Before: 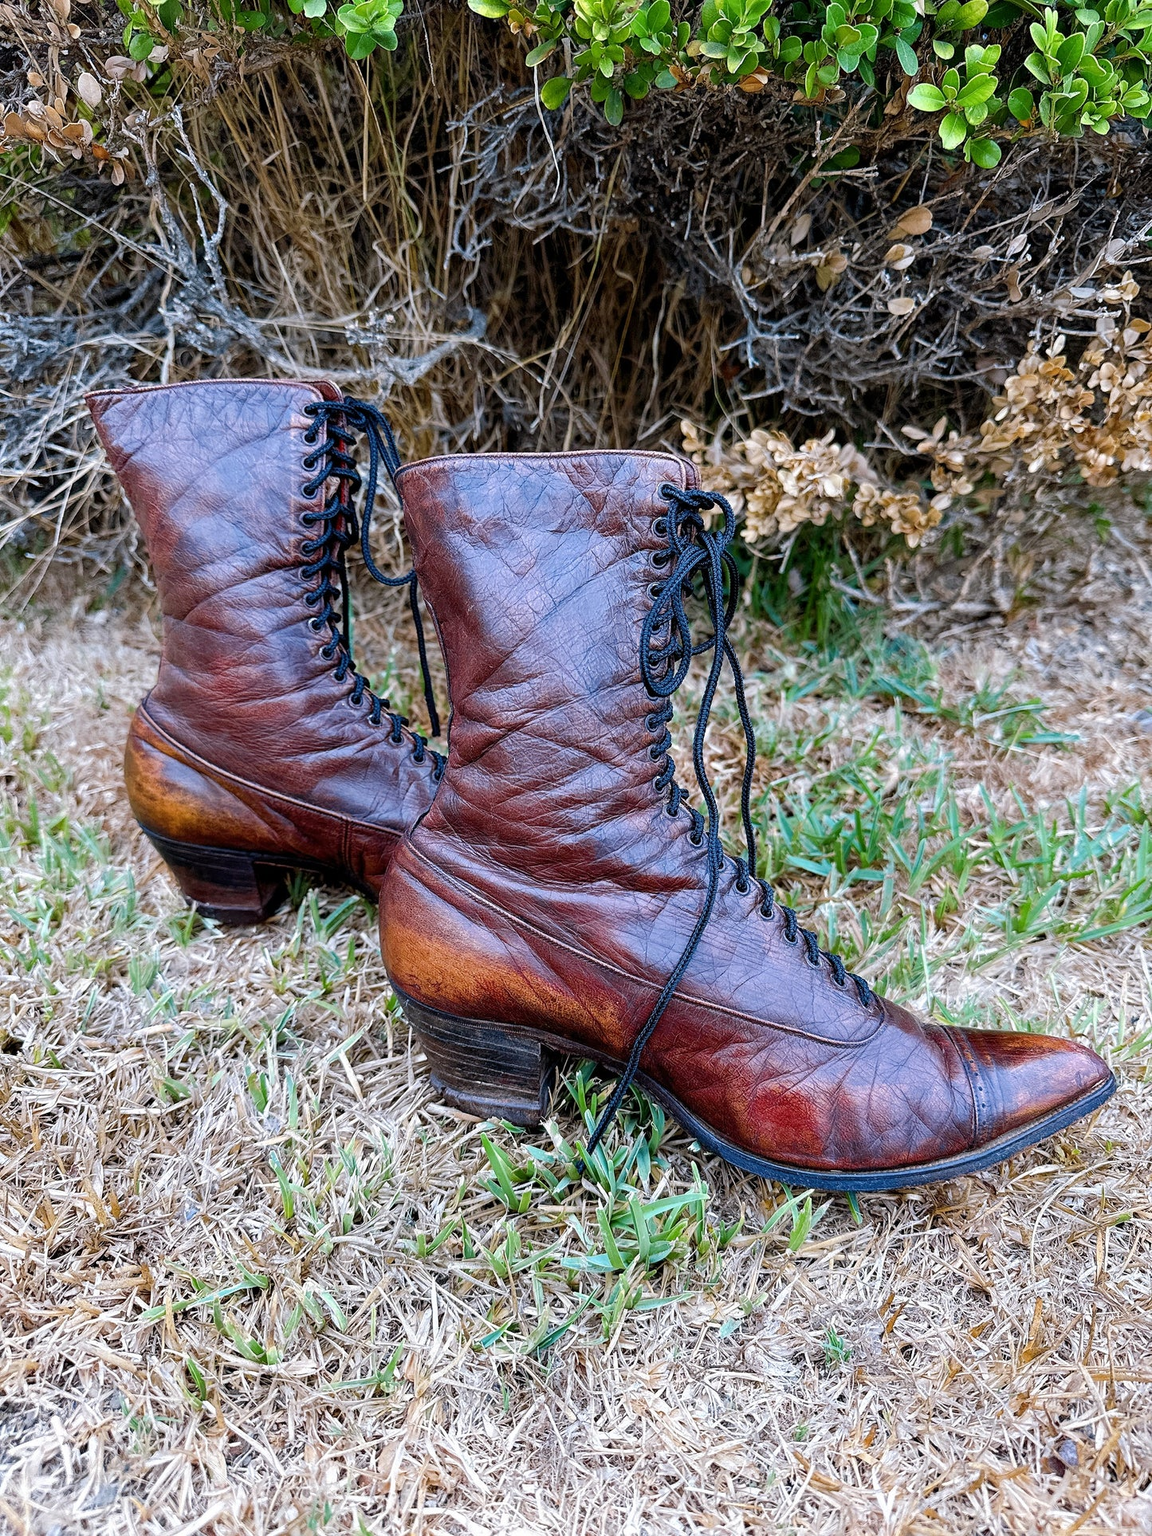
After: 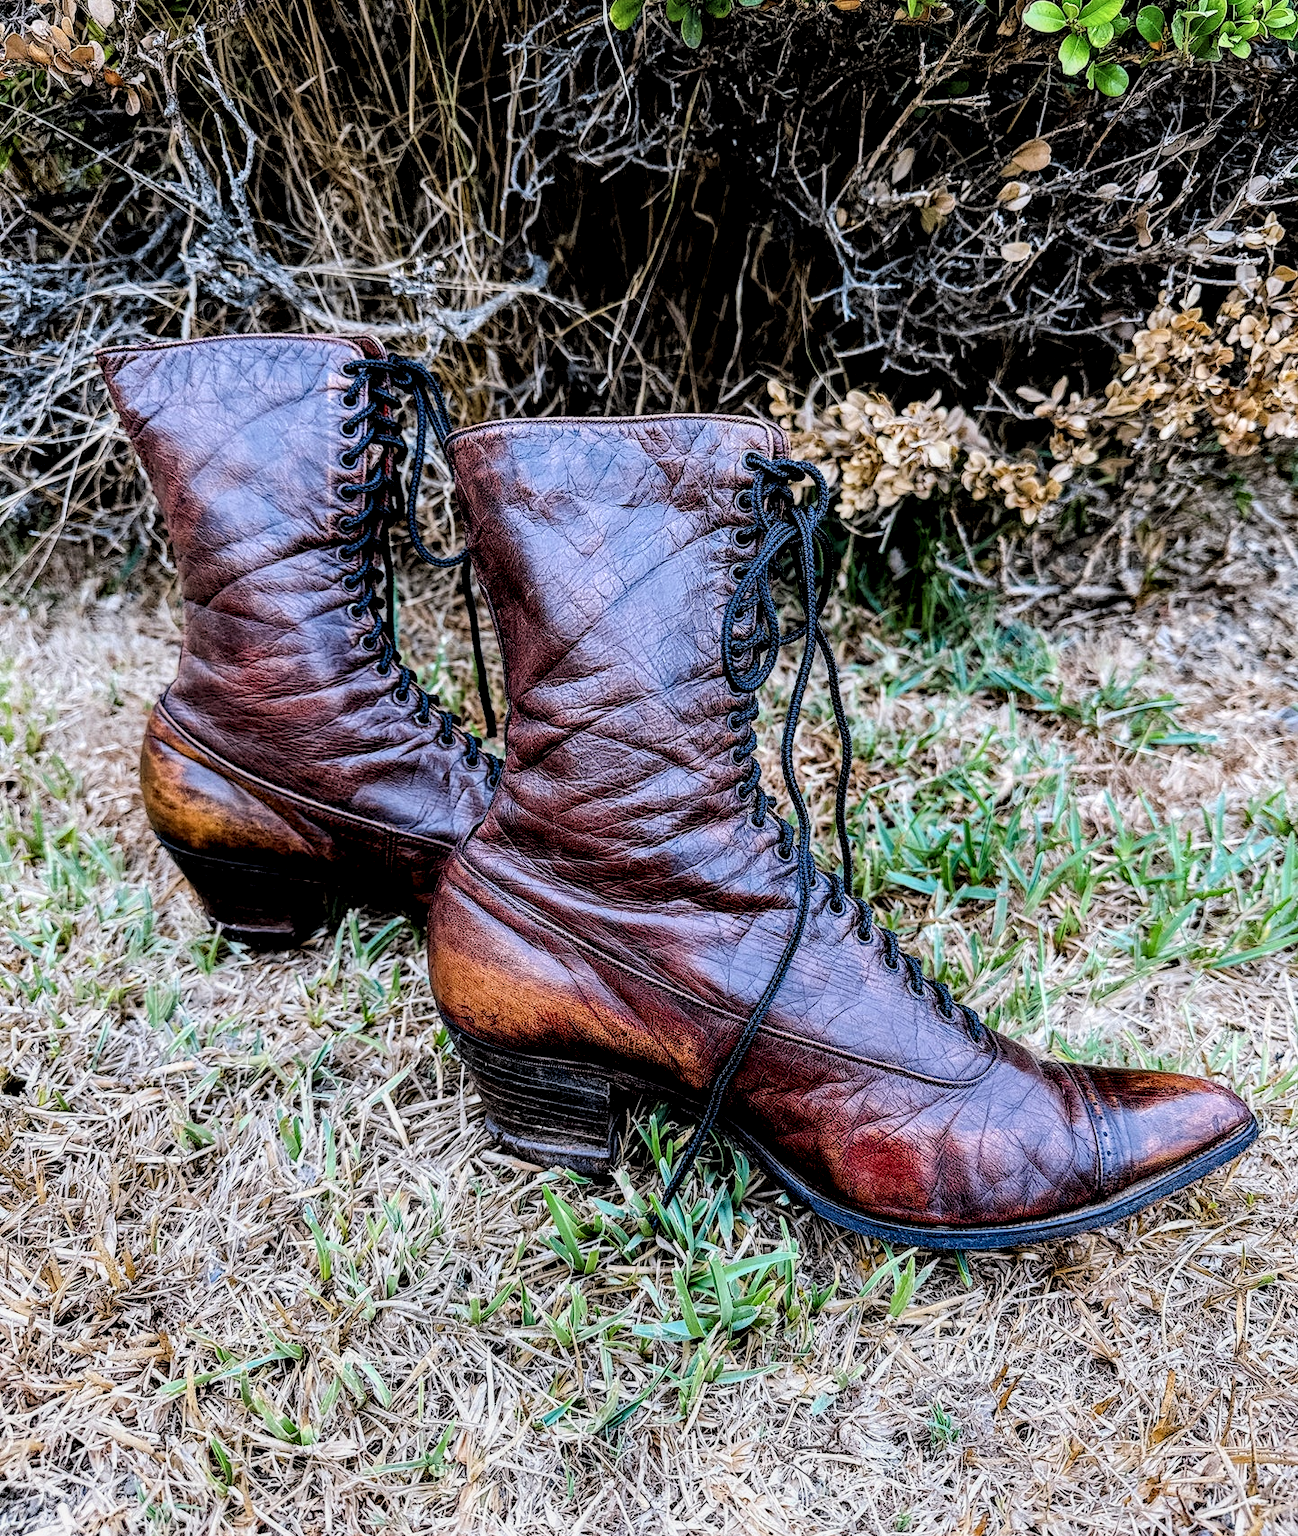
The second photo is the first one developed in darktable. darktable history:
filmic rgb: black relative exposure -5.14 EV, white relative exposure 3.99 EV, hardness 2.88, contrast 1.3, highlights saturation mix -10.21%, color science v6 (2022)
crop and rotate: top 5.439%, bottom 5.841%
local contrast: detail 160%
